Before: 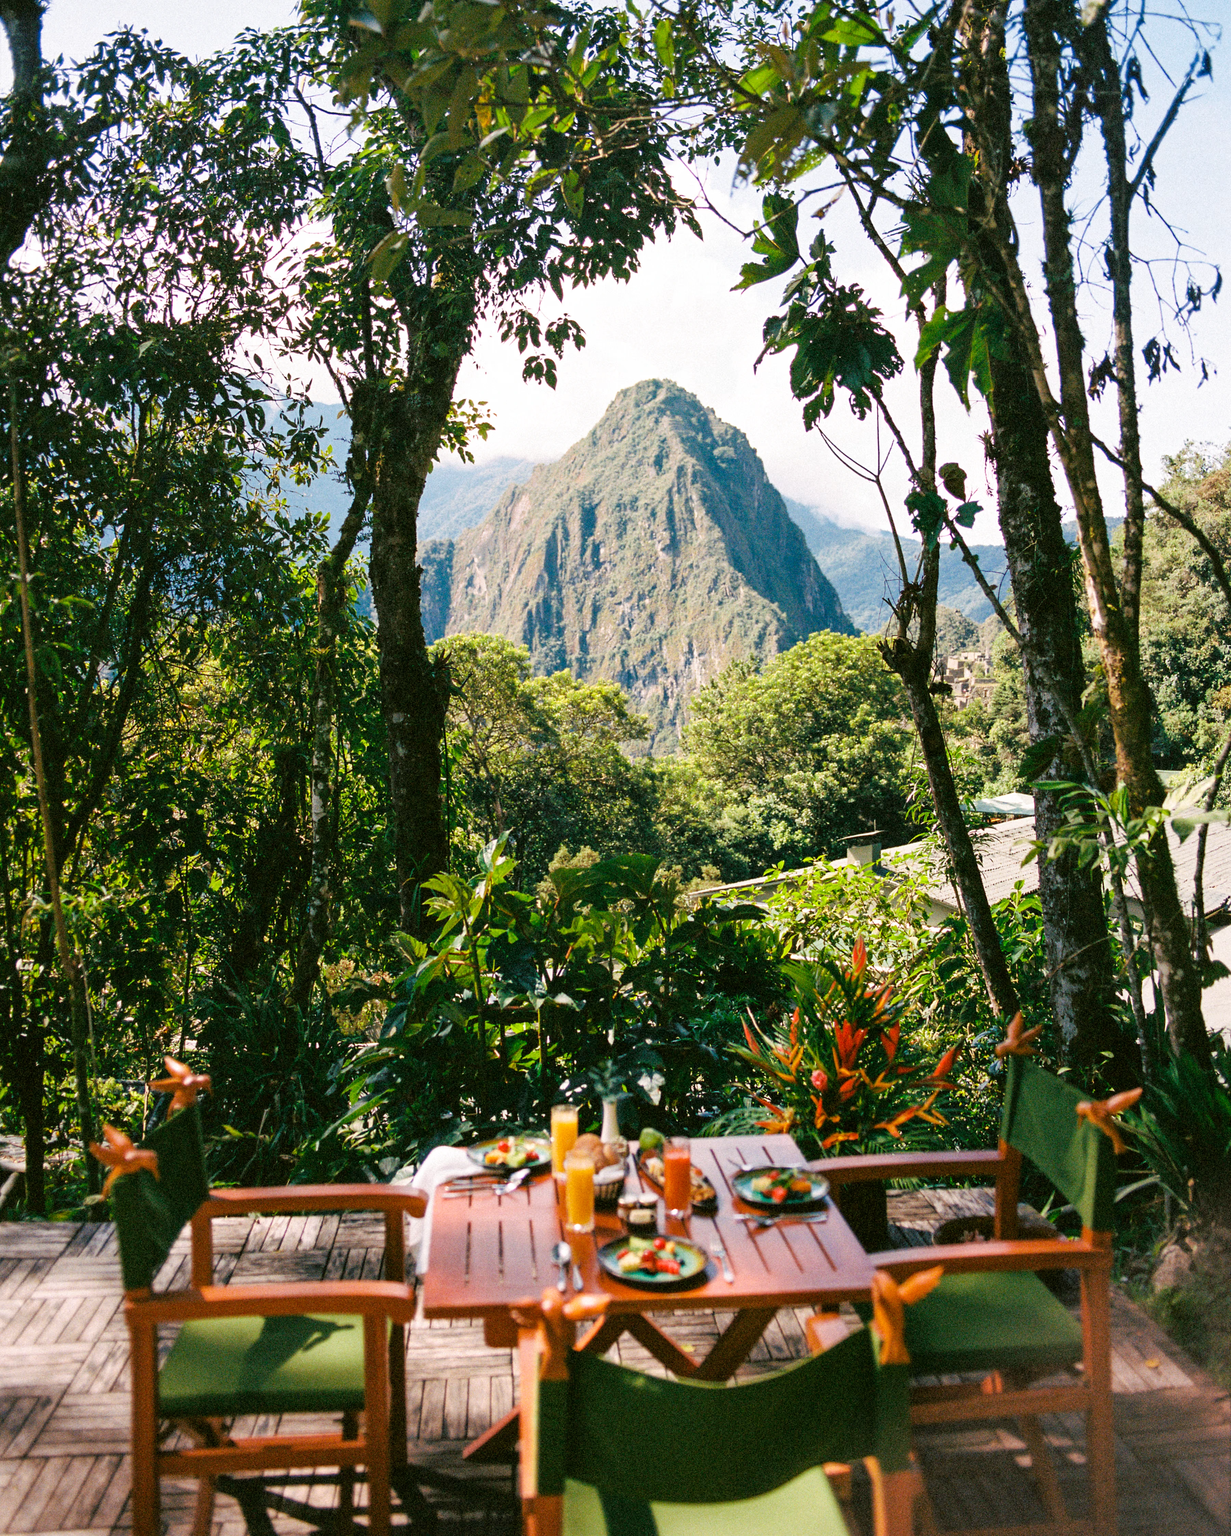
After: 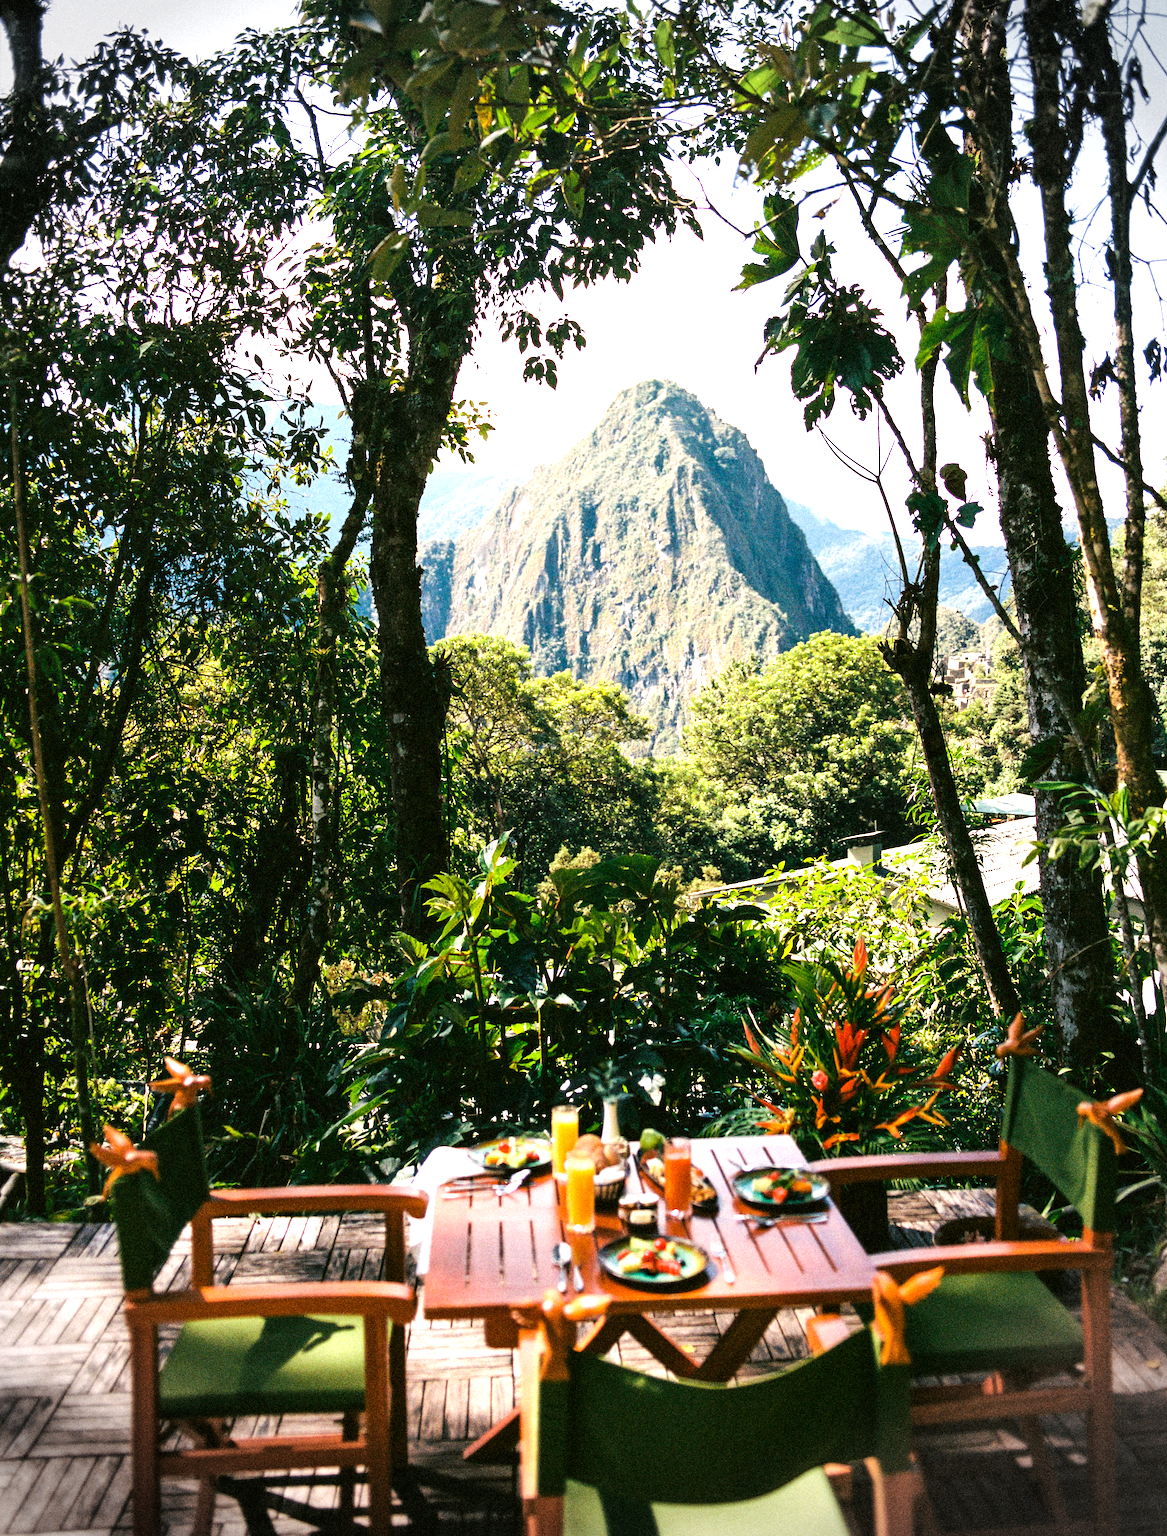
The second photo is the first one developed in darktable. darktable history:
exposure: exposure 0.131 EV, compensate highlight preservation false
tone equalizer: -8 EV -0.75 EV, -7 EV -0.7 EV, -6 EV -0.6 EV, -5 EV -0.4 EV, -3 EV 0.4 EV, -2 EV 0.6 EV, -1 EV 0.7 EV, +0 EV 0.75 EV, edges refinement/feathering 500, mask exposure compensation -1.57 EV, preserve details no
vignetting: fall-off start 88.03%, fall-off radius 24.9%
crop and rotate: right 5.167%
